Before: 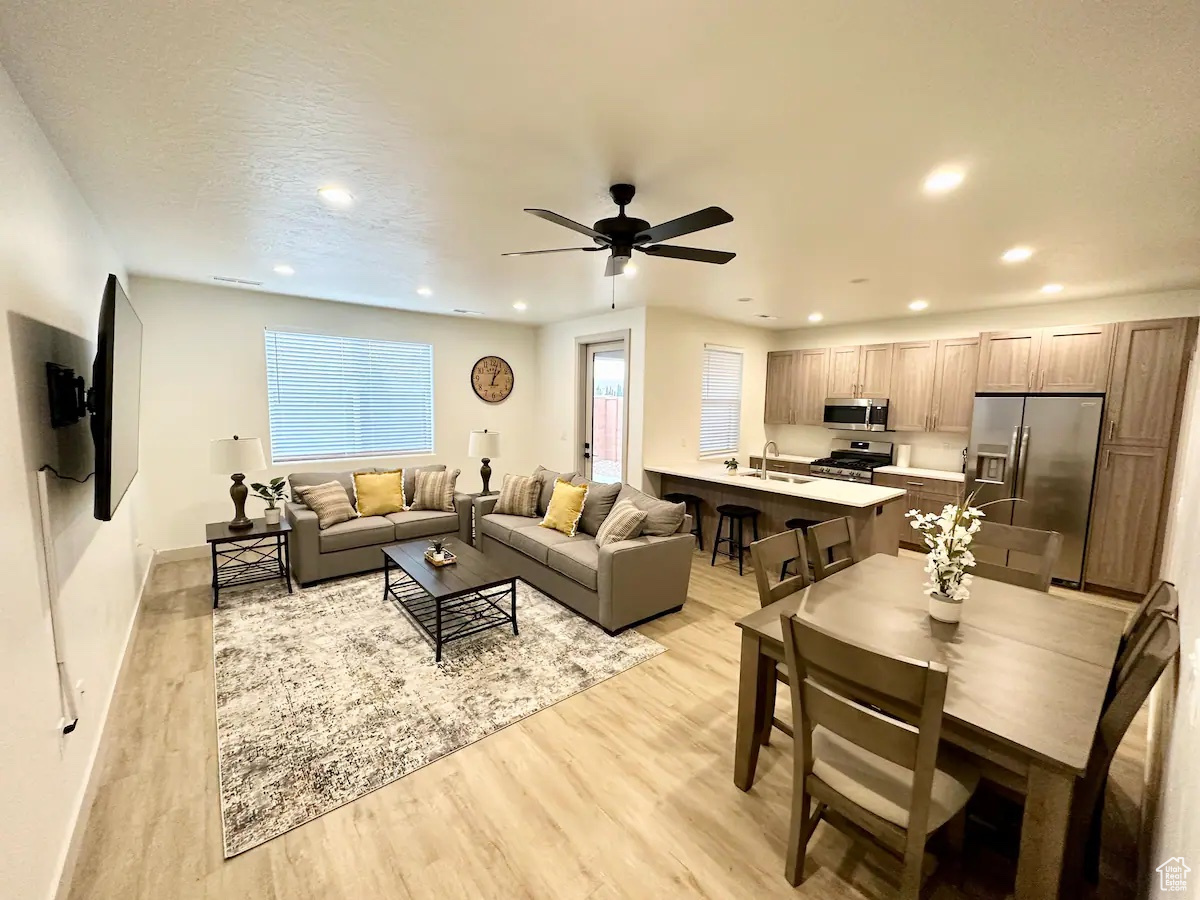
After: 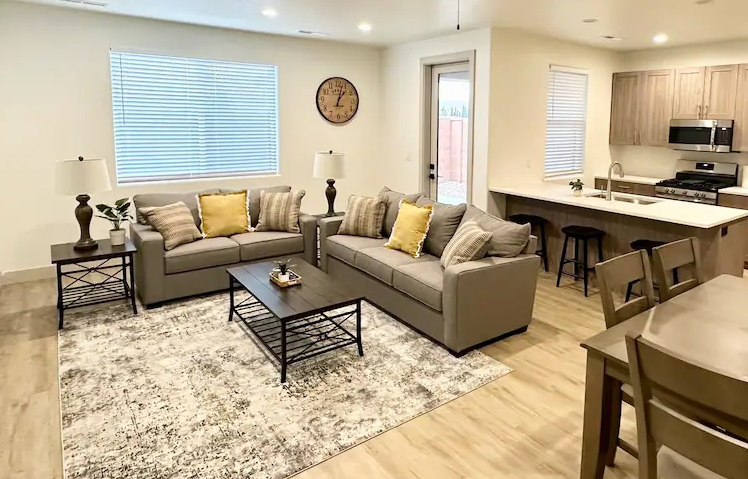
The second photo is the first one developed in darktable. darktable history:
crop: left 12.977%, top 31.031%, right 24.65%, bottom 15.72%
